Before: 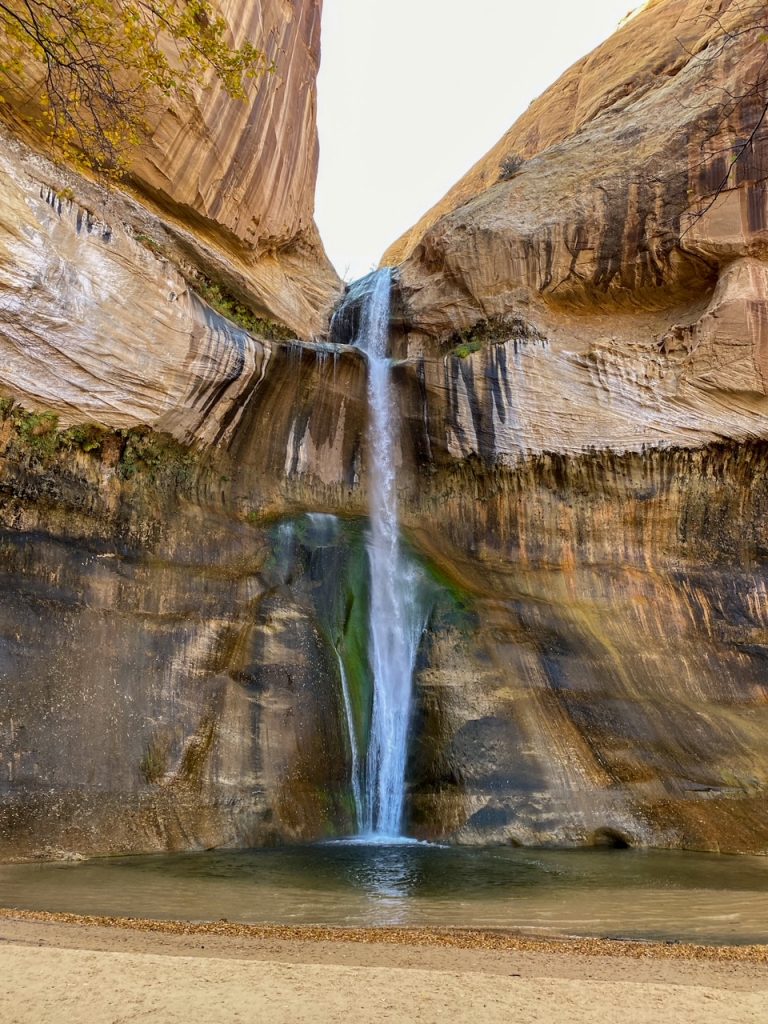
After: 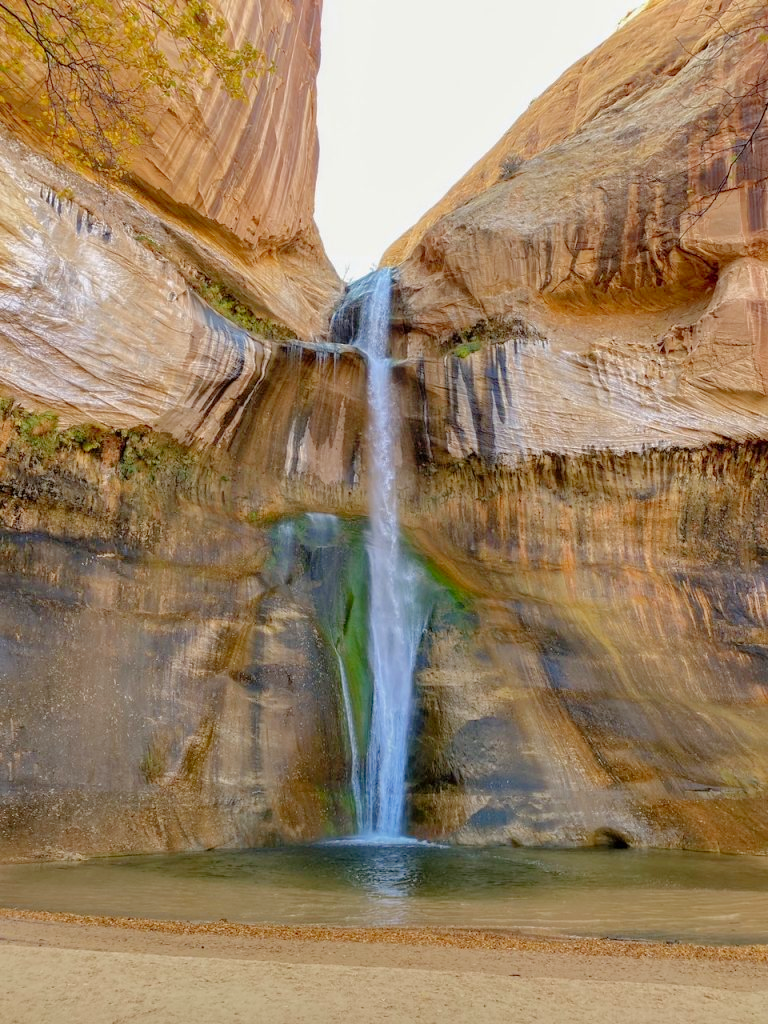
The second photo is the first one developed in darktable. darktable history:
graduated density: rotation -180°, offset 24.95
tone curve: curves: ch0 [(0, 0) (0.004, 0.008) (0.077, 0.156) (0.169, 0.29) (0.774, 0.774) (1, 1)], color space Lab, linked channels, preserve colors none
